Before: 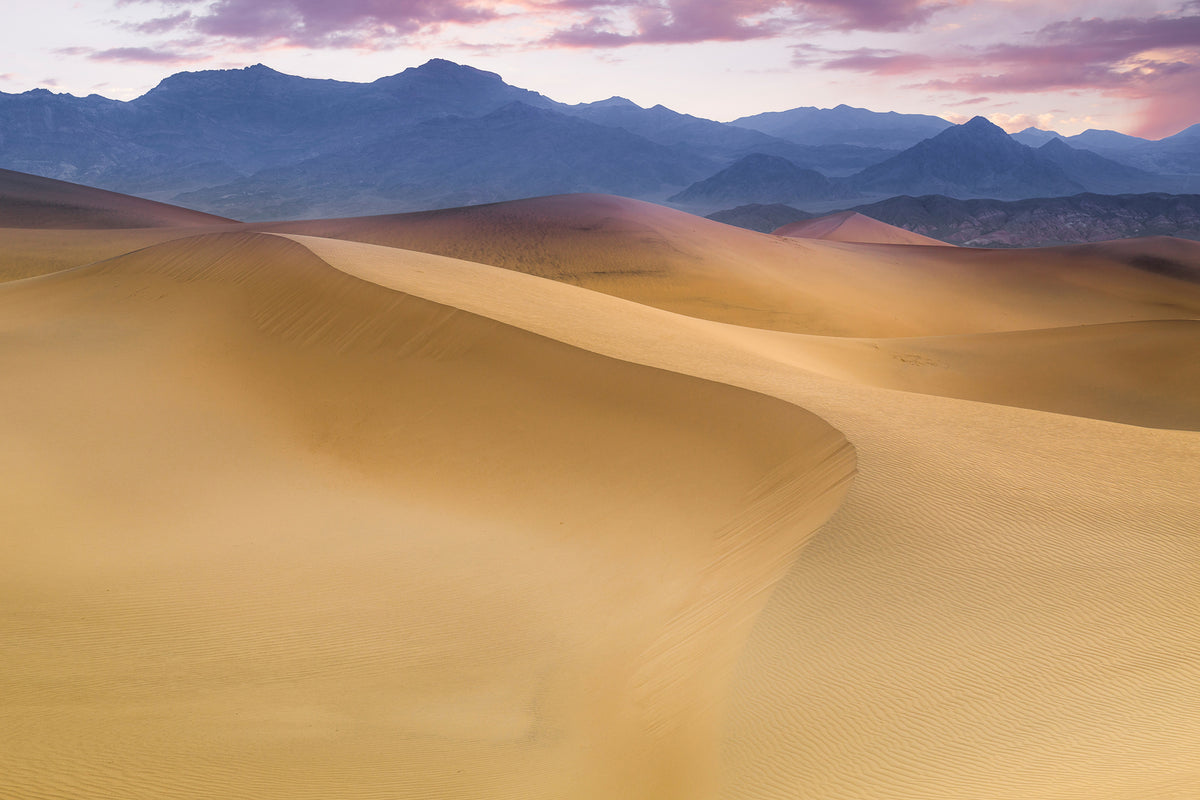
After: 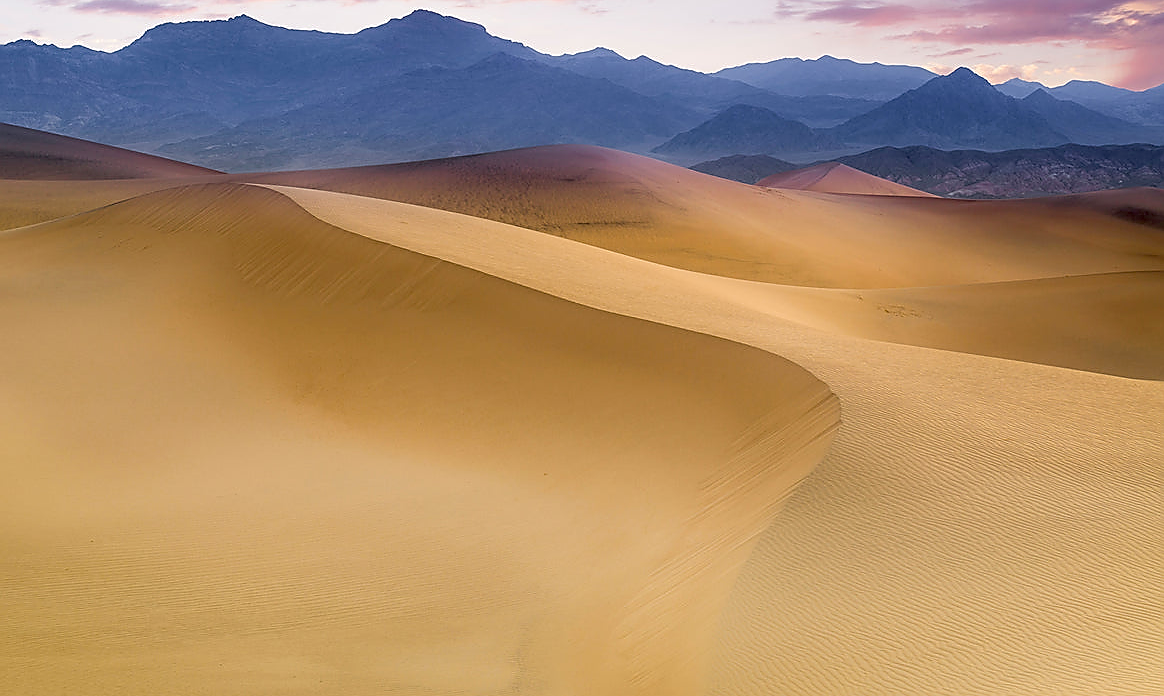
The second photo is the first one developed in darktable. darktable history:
crop: left 1.375%, top 6.173%, right 1.576%, bottom 6.743%
exposure: black level correction 0.017, exposure -0.006 EV, compensate highlight preservation false
sharpen: radius 1.402, amount 1.256, threshold 0.817
